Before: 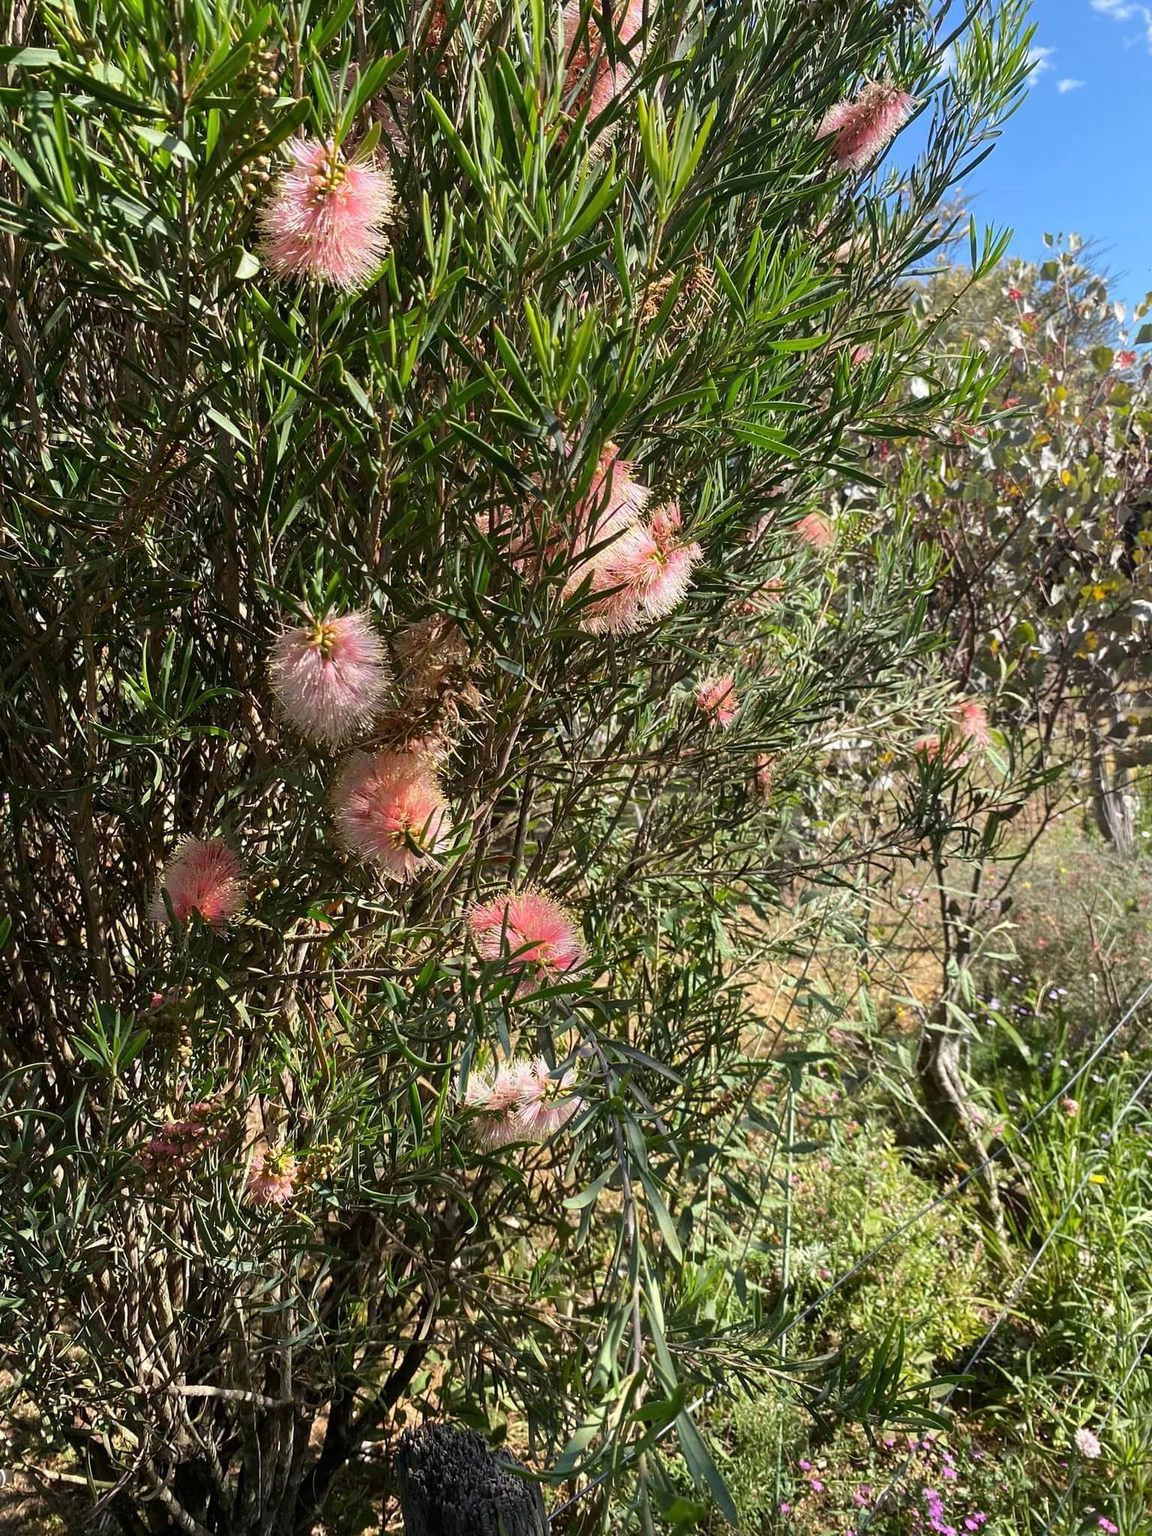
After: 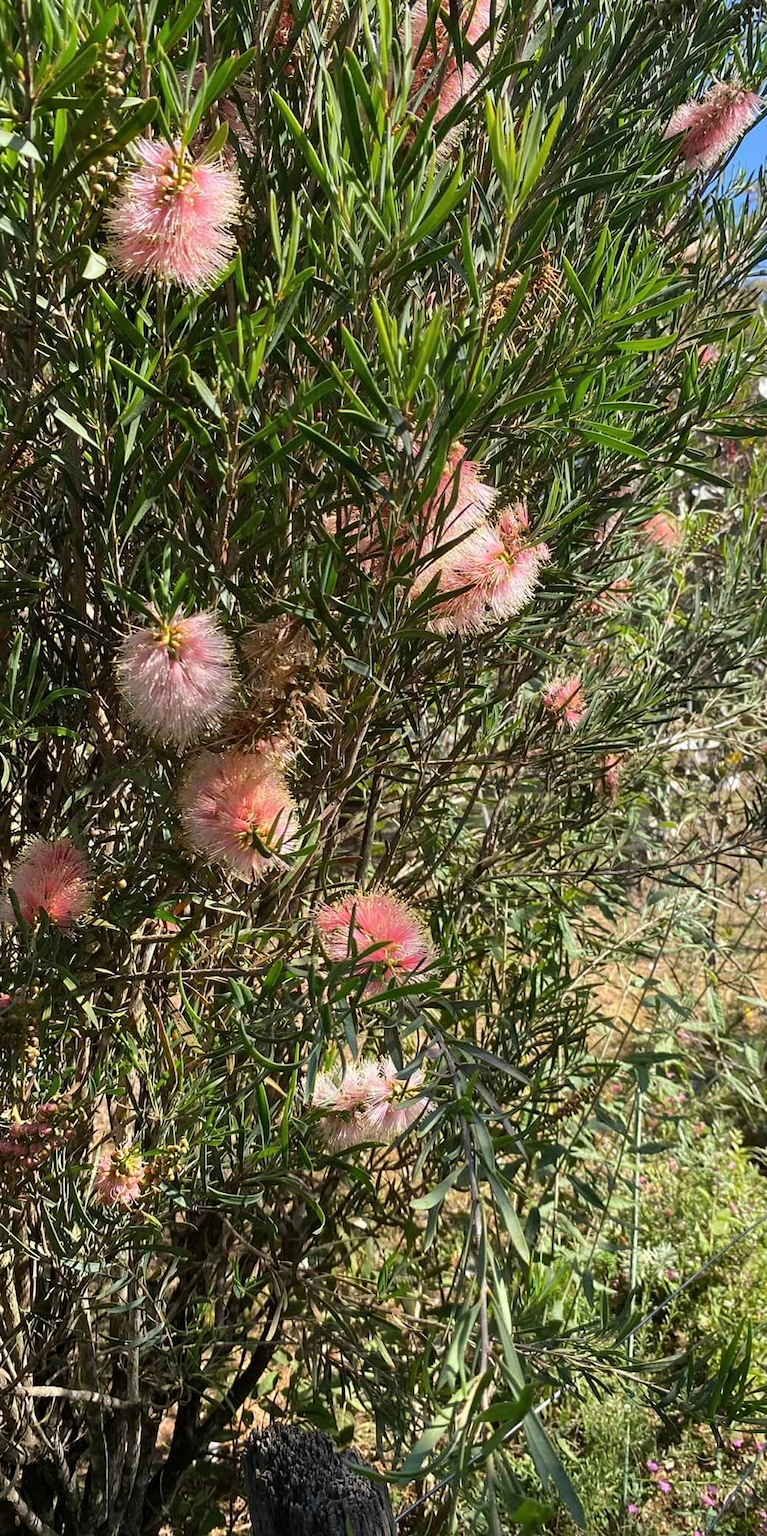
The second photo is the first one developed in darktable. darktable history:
crop and rotate: left 13.342%, right 19.991%
shadows and highlights: radius 125.46, shadows 30.51, highlights -30.51, low approximation 0.01, soften with gaussian
